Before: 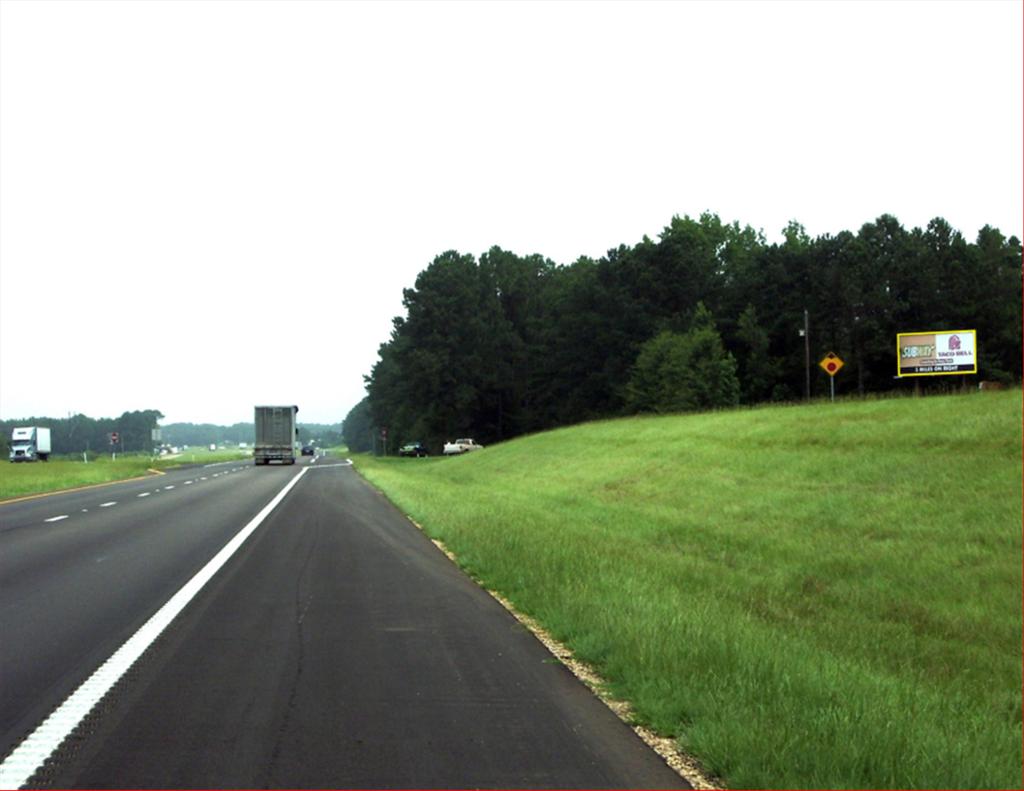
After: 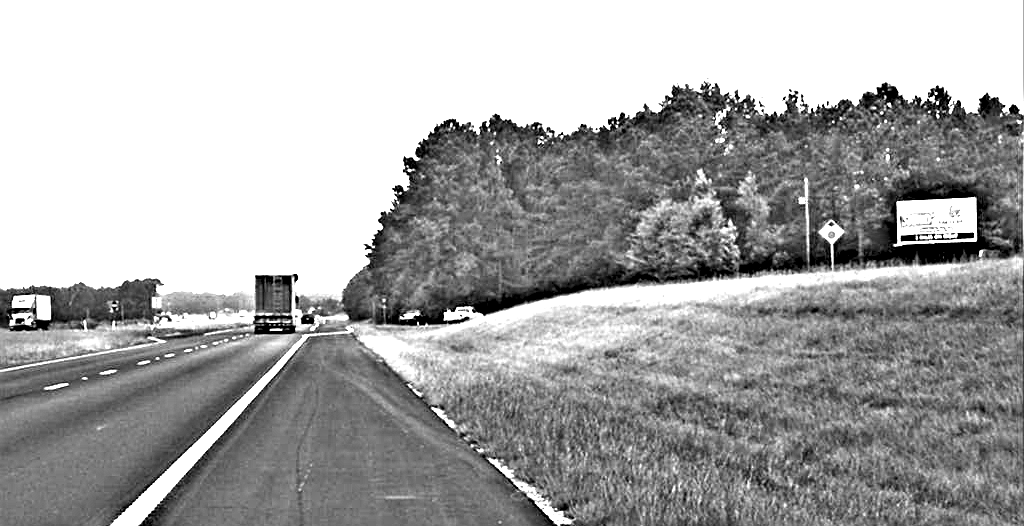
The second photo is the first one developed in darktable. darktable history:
highpass: on, module defaults
crop: top 16.727%, bottom 16.727%
sharpen: on, module defaults
exposure: black level correction 0, exposure 1.975 EV, compensate exposure bias true, compensate highlight preservation false
